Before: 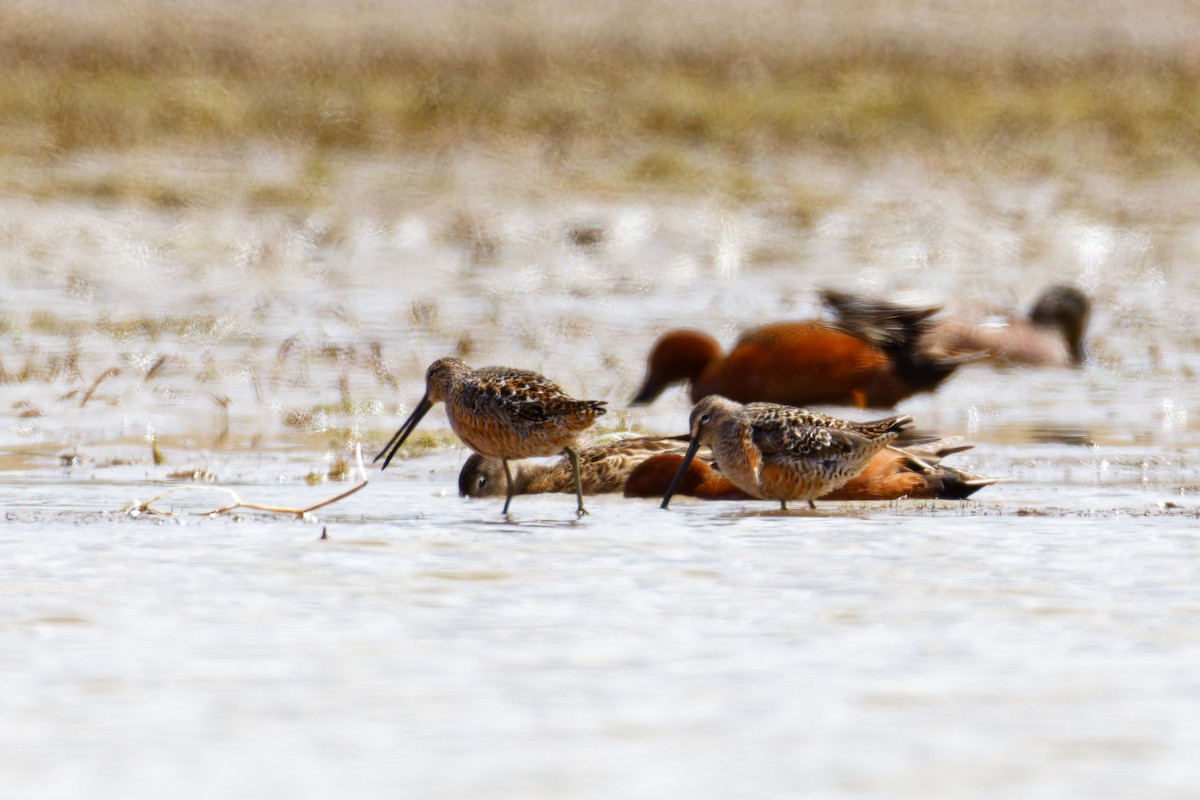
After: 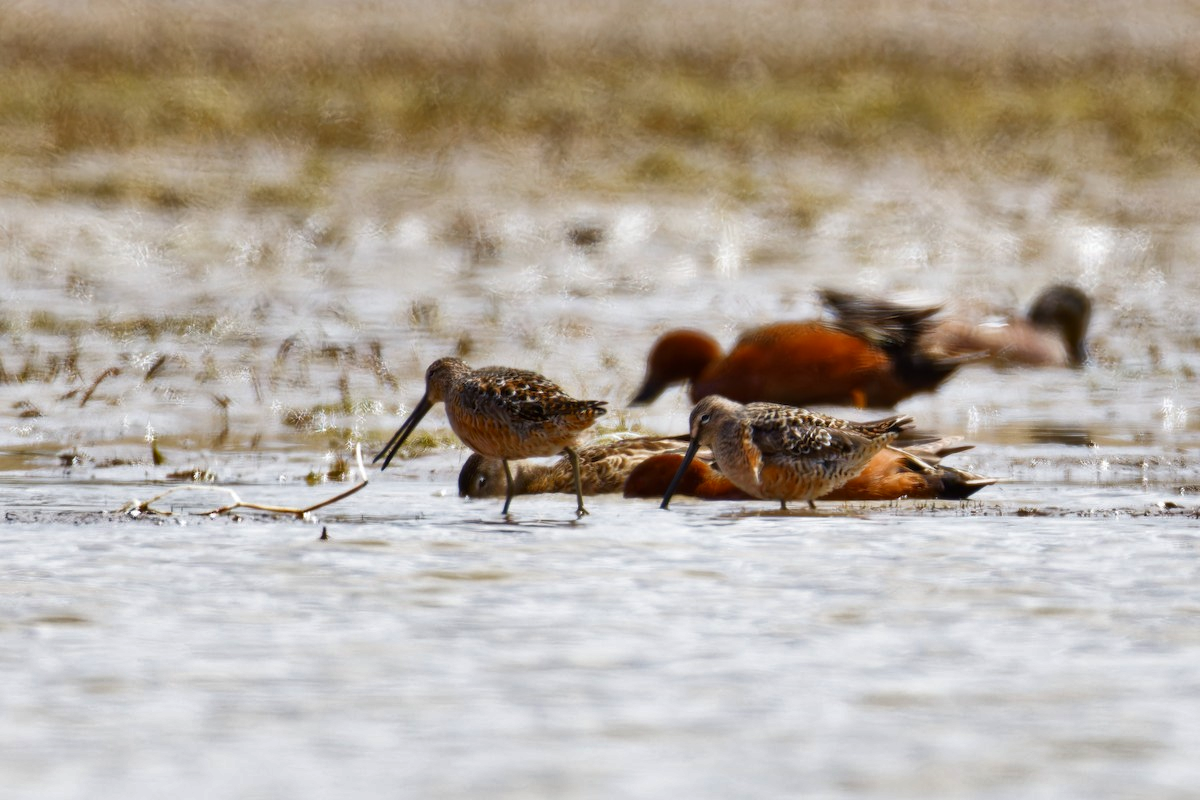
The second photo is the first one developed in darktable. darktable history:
shadows and highlights: radius 107.92, shadows 24, highlights -58.75, low approximation 0.01, soften with gaussian
